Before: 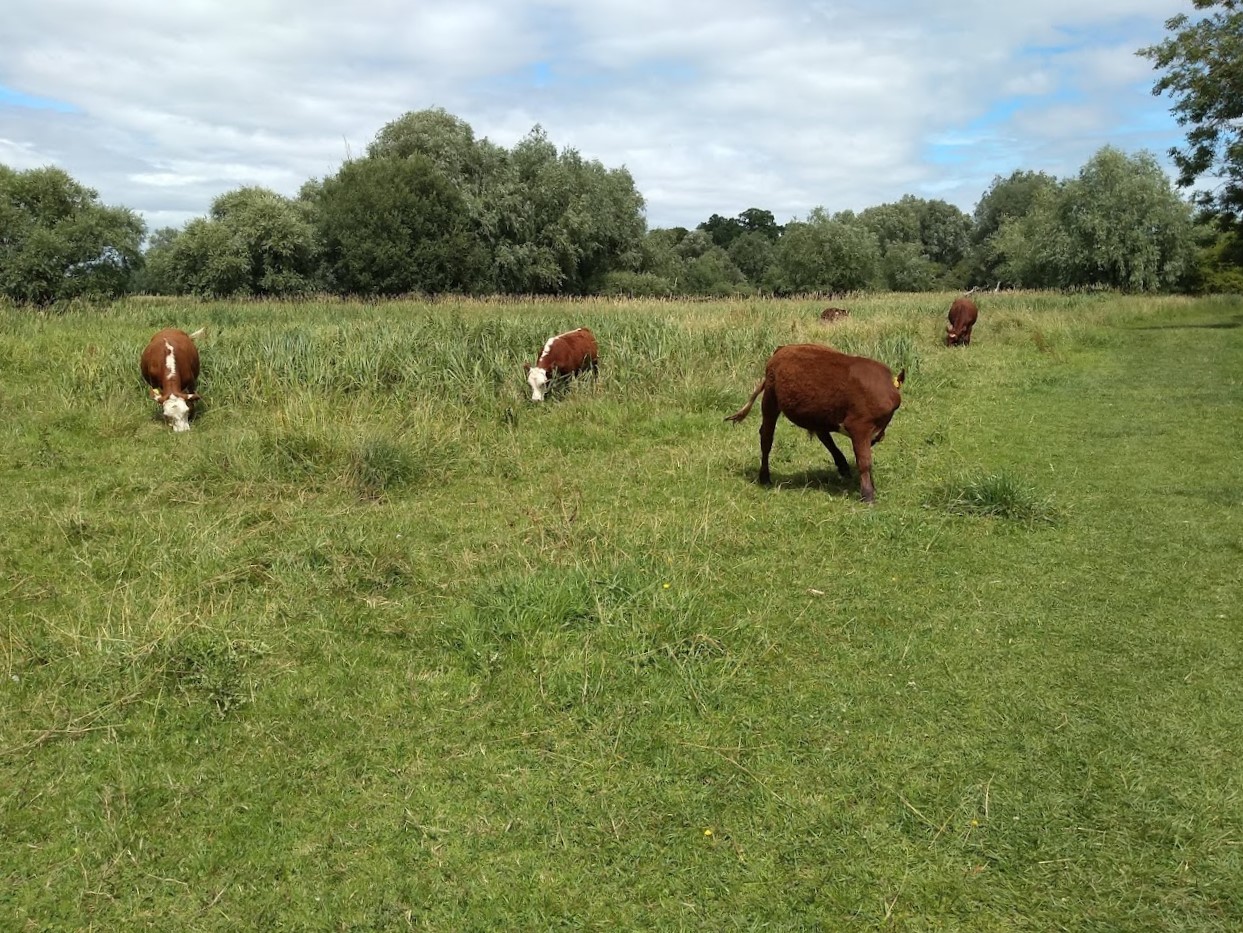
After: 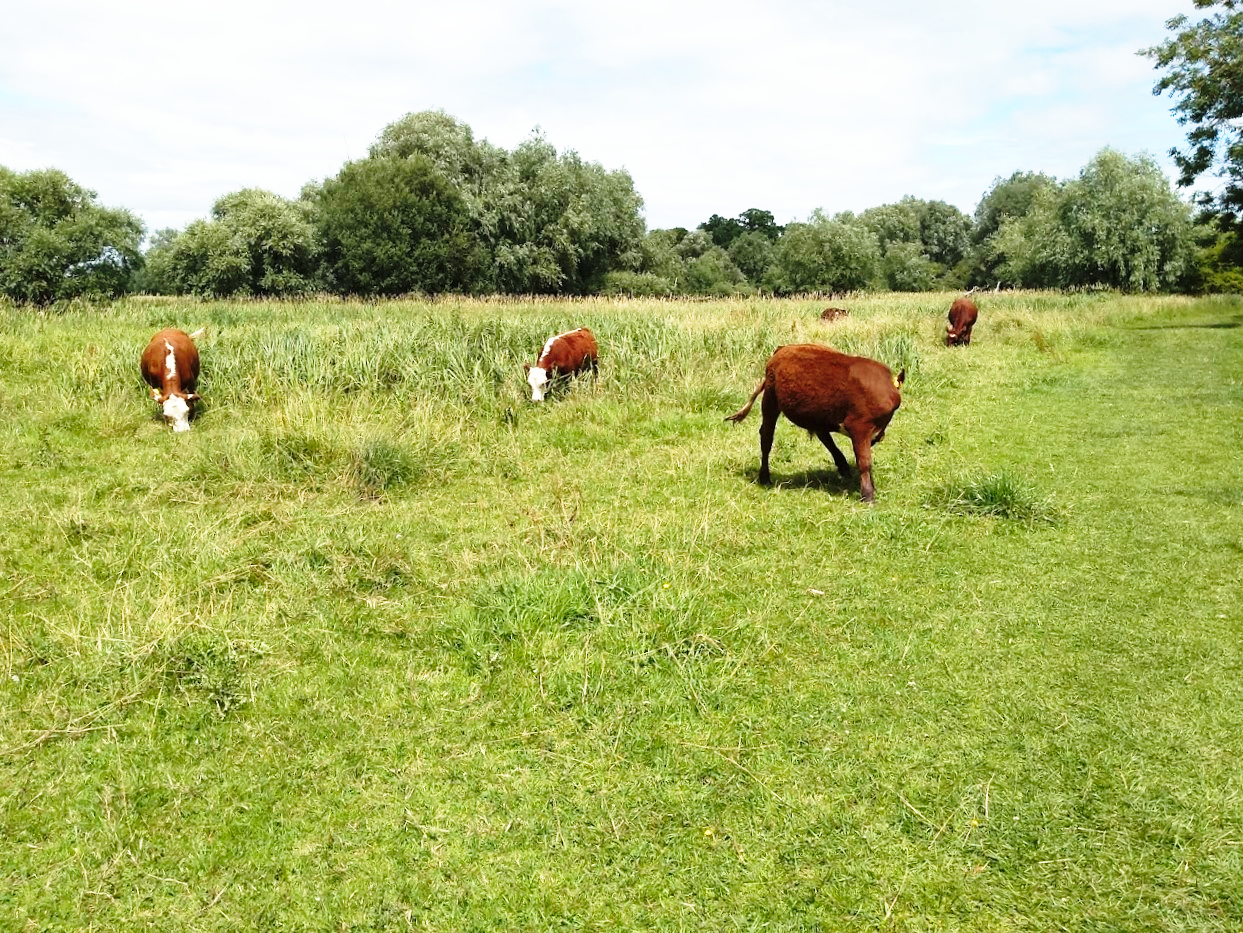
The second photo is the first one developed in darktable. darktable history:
base curve: curves: ch0 [(0, 0) (0.026, 0.03) (0.109, 0.232) (0.351, 0.748) (0.669, 0.968) (1, 1)], preserve colors none
exposure: exposure -0.064 EV, compensate highlight preservation false
